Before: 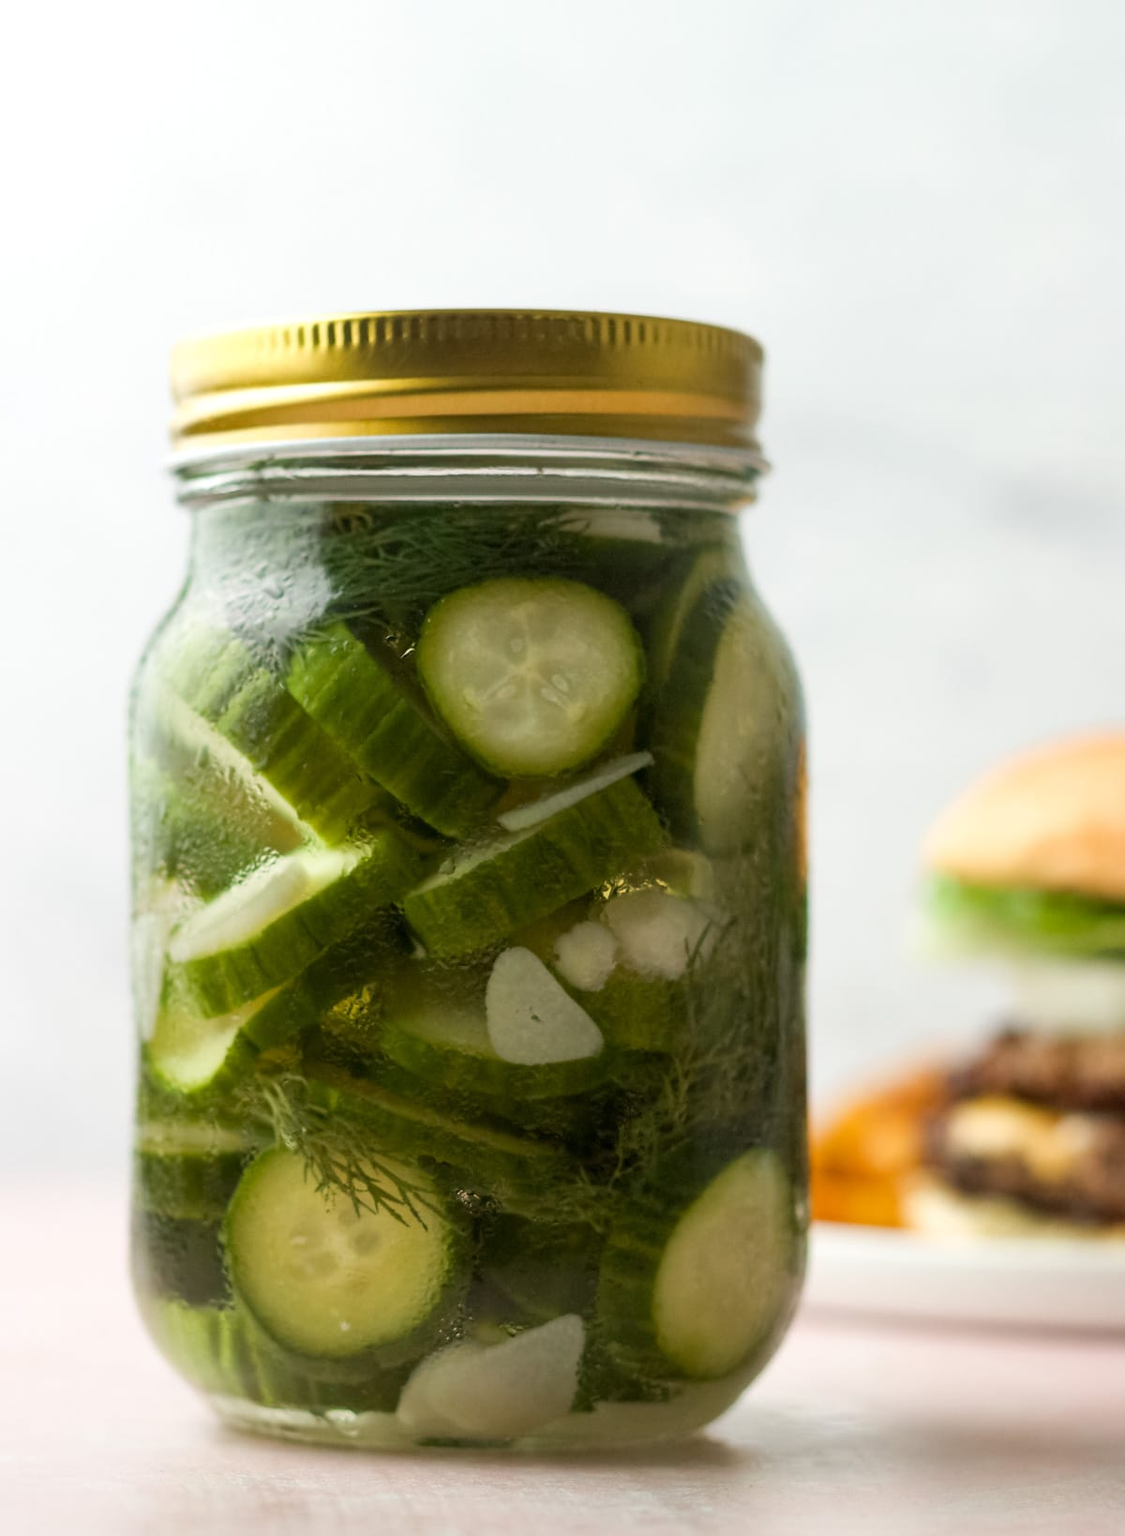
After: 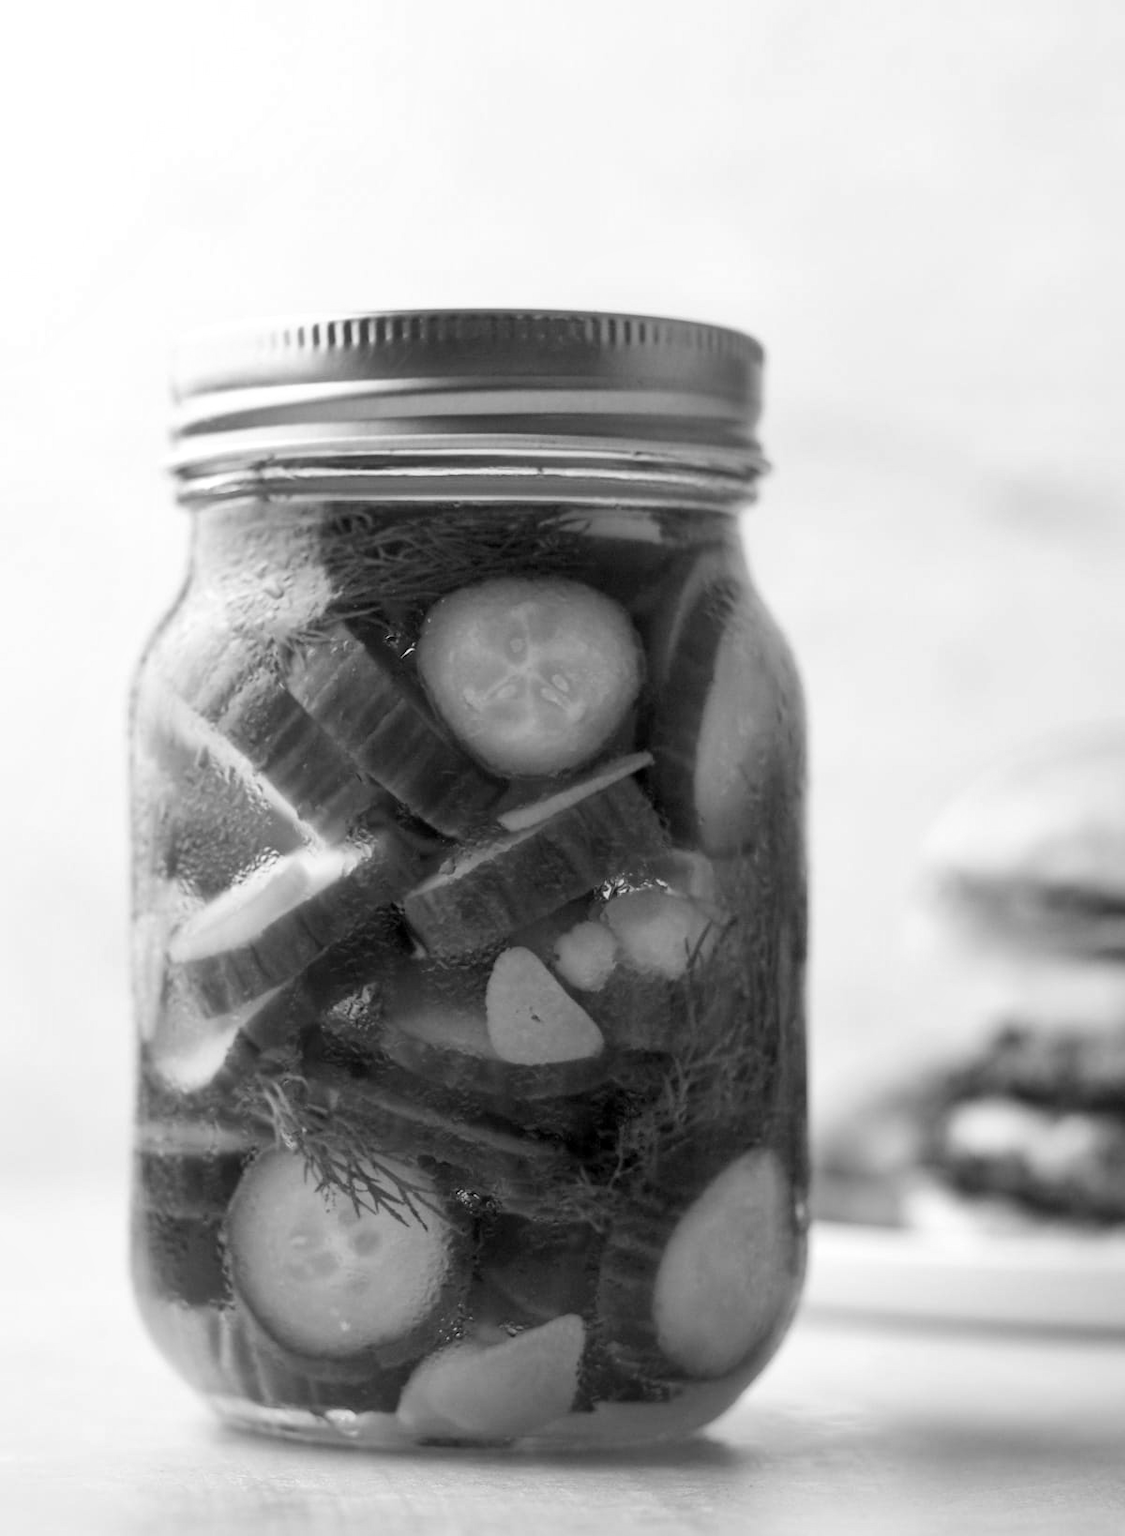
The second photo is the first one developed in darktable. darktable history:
local contrast: mode bilateral grid, contrast 20, coarseness 50, detail 120%, midtone range 0.2
monochrome: on, module defaults
